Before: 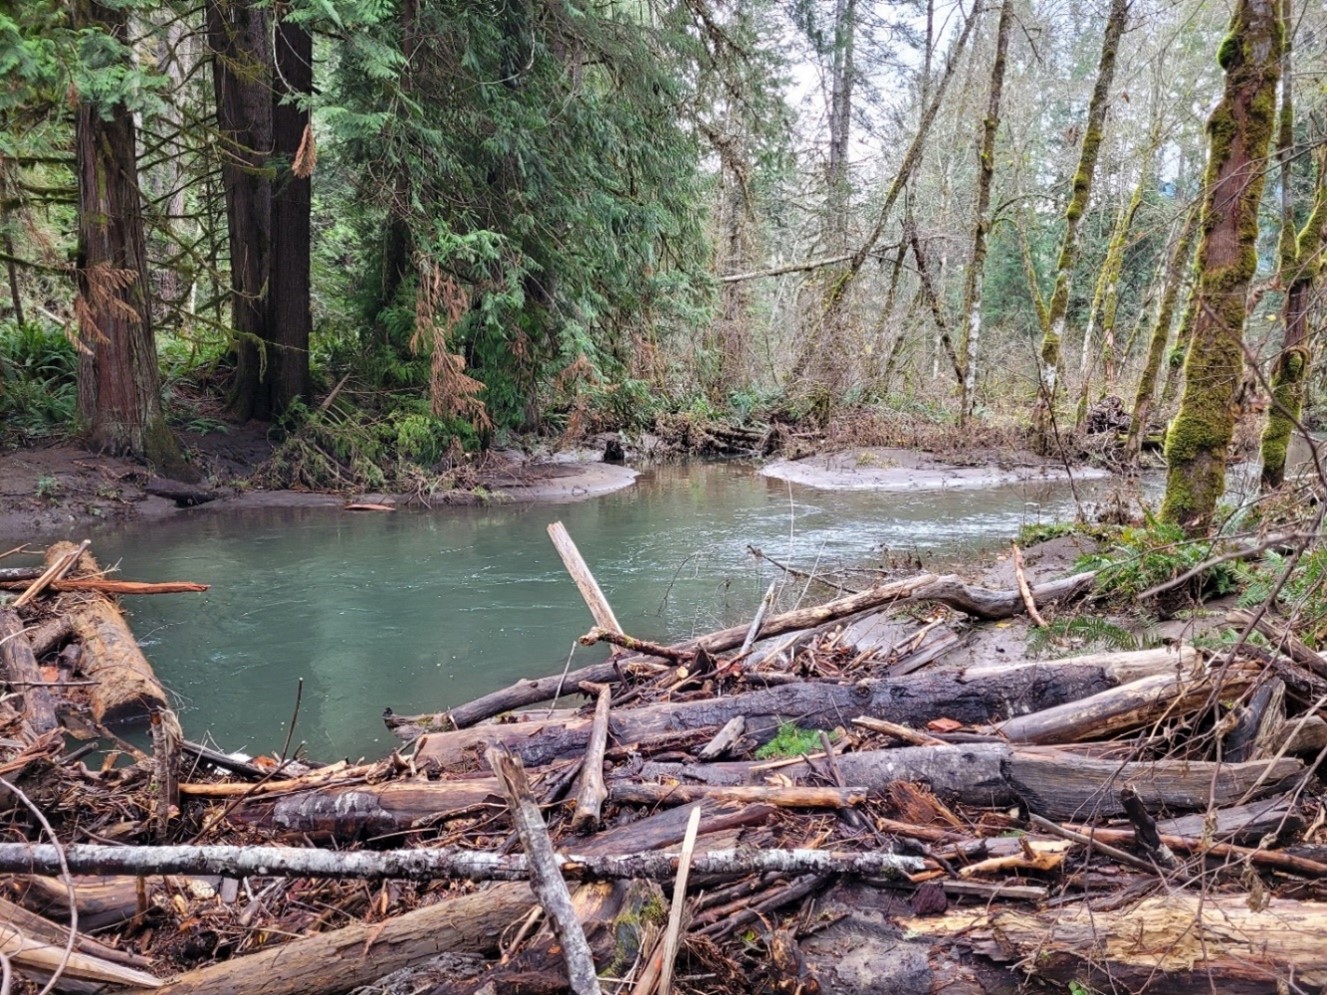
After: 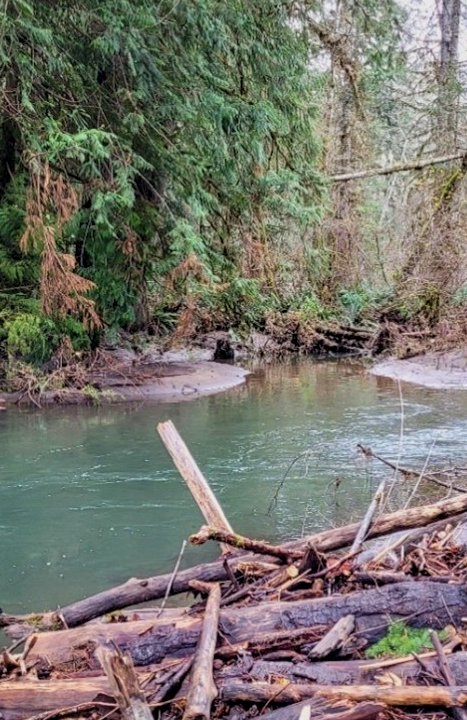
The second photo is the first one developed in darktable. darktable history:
velvia: on, module defaults
filmic rgb: black relative exposure -15 EV, white relative exposure 3 EV, threshold 6 EV, target black luminance 0%, hardness 9.27, latitude 99%, contrast 0.912, shadows ↔ highlights balance 0.505%, add noise in highlights 0, color science v3 (2019), use custom middle-gray values true, iterations of high-quality reconstruction 0, contrast in highlights soft, enable highlight reconstruction true
local contrast: on, module defaults
crop and rotate: left 29.476%, top 10.214%, right 35.32%, bottom 17.333%
